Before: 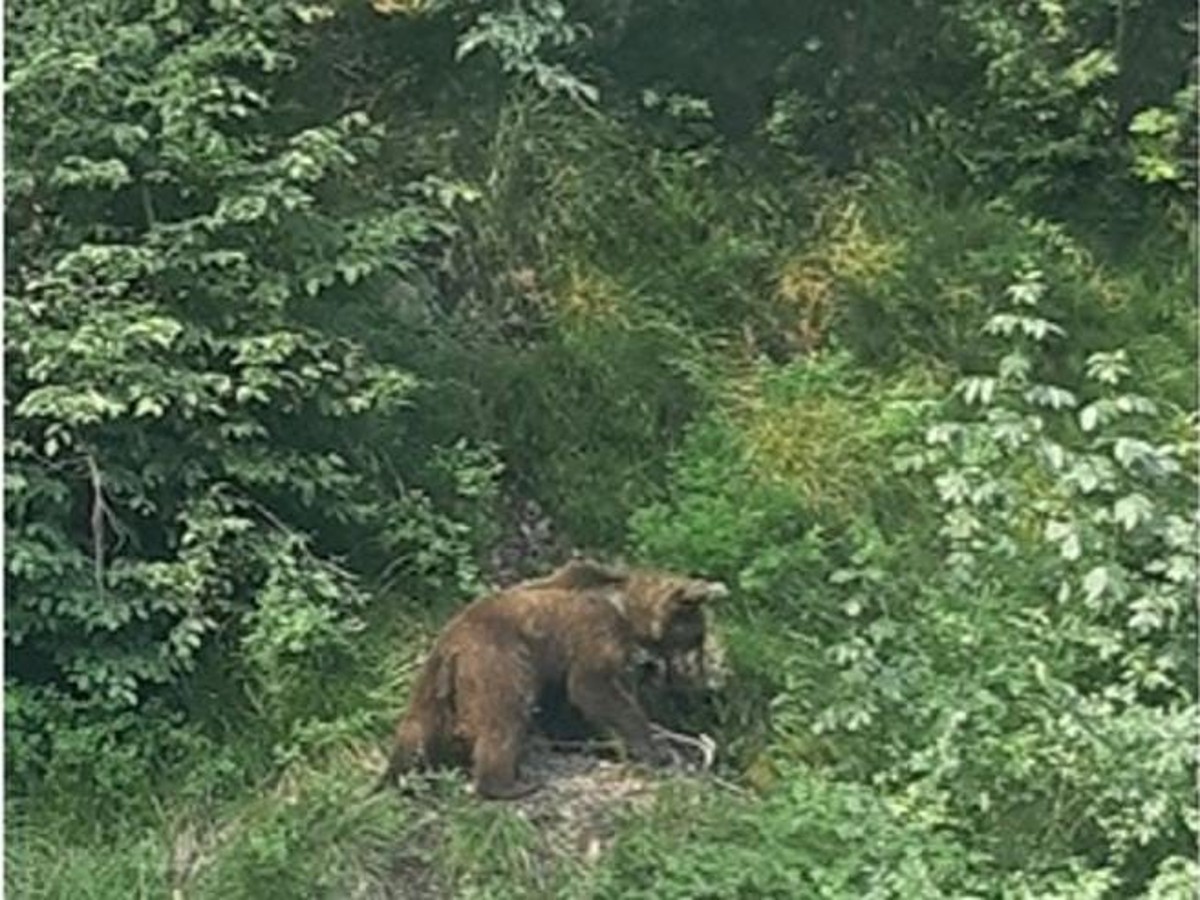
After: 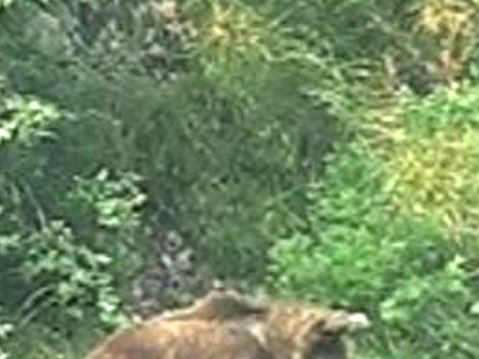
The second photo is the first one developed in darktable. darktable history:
crop: left 30%, top 30%, right 30%, bottom 30%
exposure: exposure 1 EV, compensate highlight preservation false
